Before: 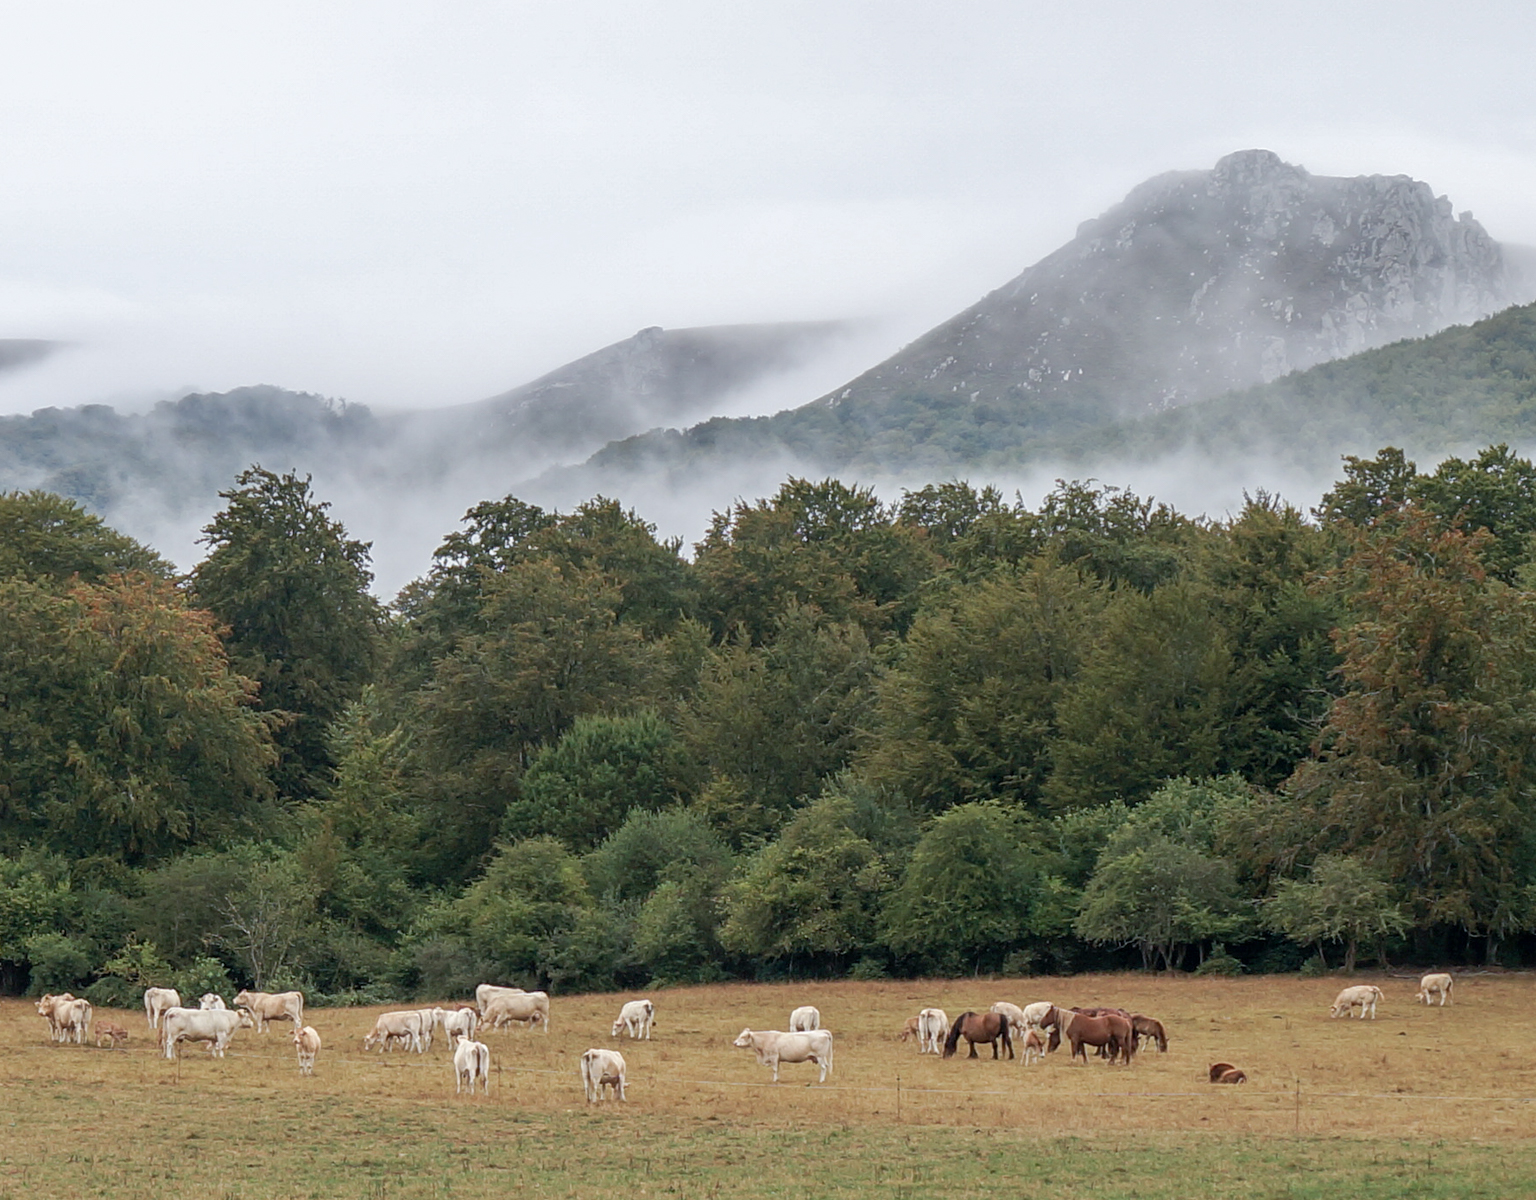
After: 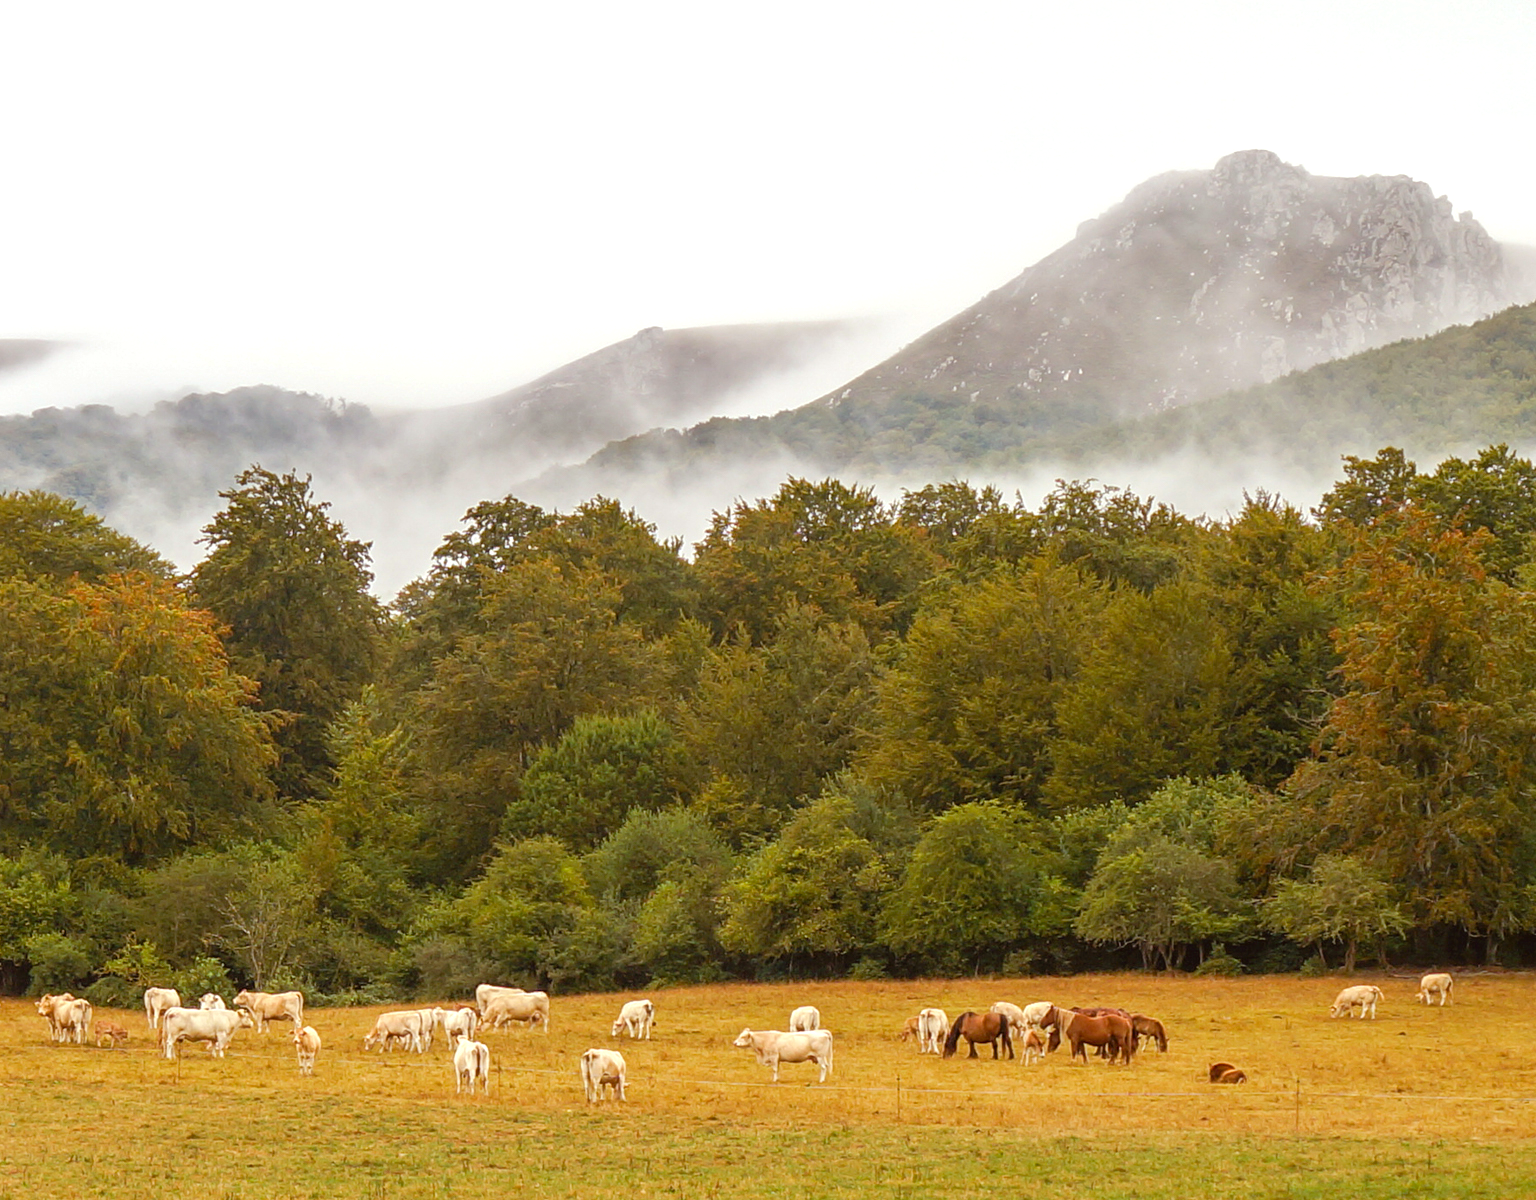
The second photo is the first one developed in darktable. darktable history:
color balance rgb: power › luminance 9.915%, power › chroma 2.815%, power › hue 58.72°, global offset › luminance 0.223%, perceptual saturation grading › global saturation 29.366%, perceptual brilliance grading › global brilliance 9.3%, global vibrance 9.374%
